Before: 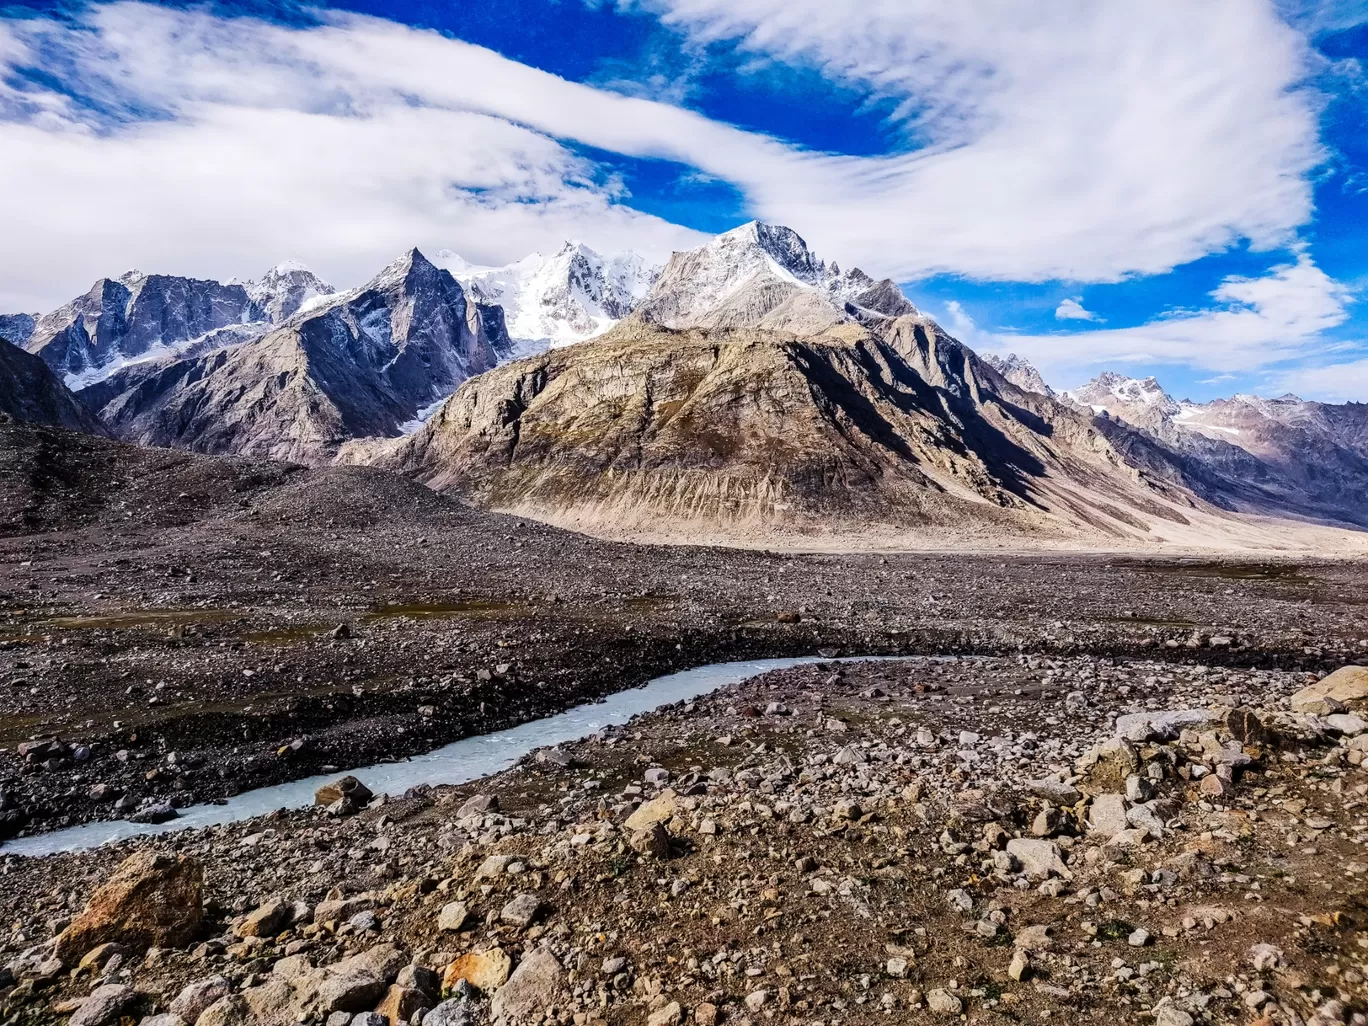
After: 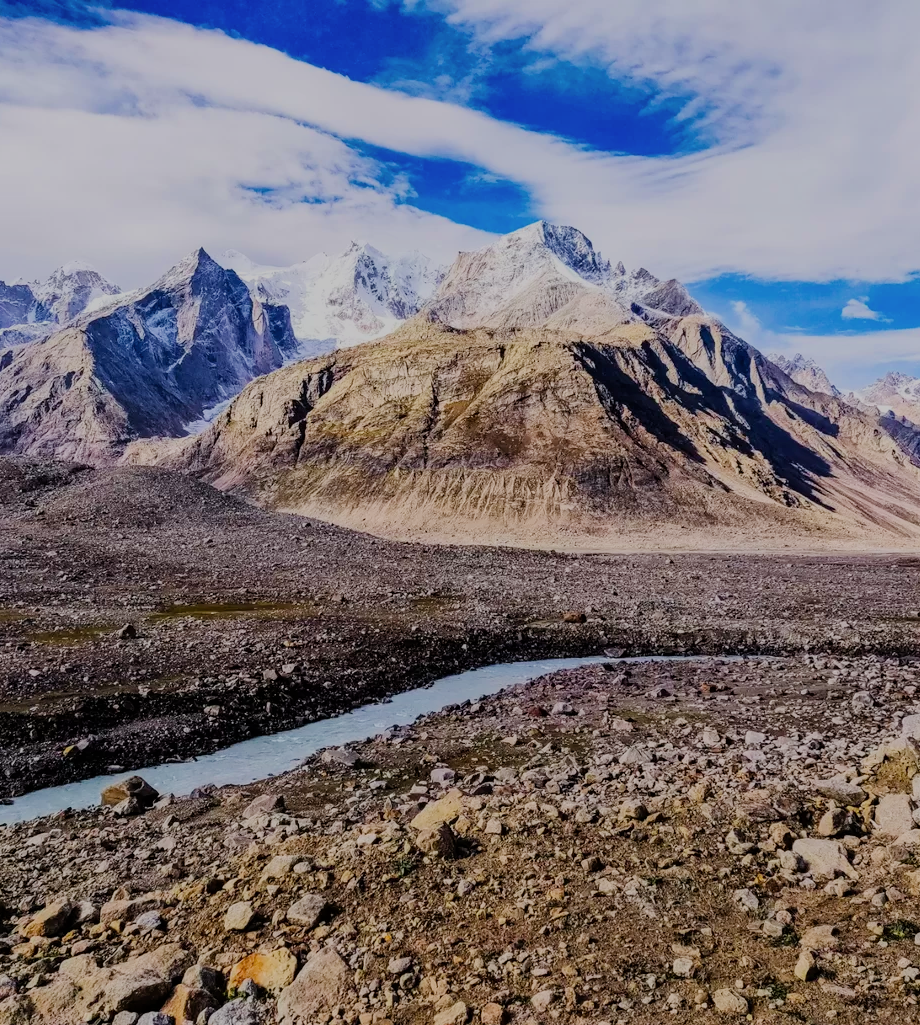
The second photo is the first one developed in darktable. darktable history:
filmic rgb: black relative exposure -7.65 EV, white relative exposure 4.56 EV, hardness 3.61
contrast brightness saturation: saturation -0.038
color balance rgb: perceptual saturation grading › global saturation 19.496%, contrast -19.741%
velvia: strength 15.14%
crop and rotate: left 15.68%, right 17.043%
